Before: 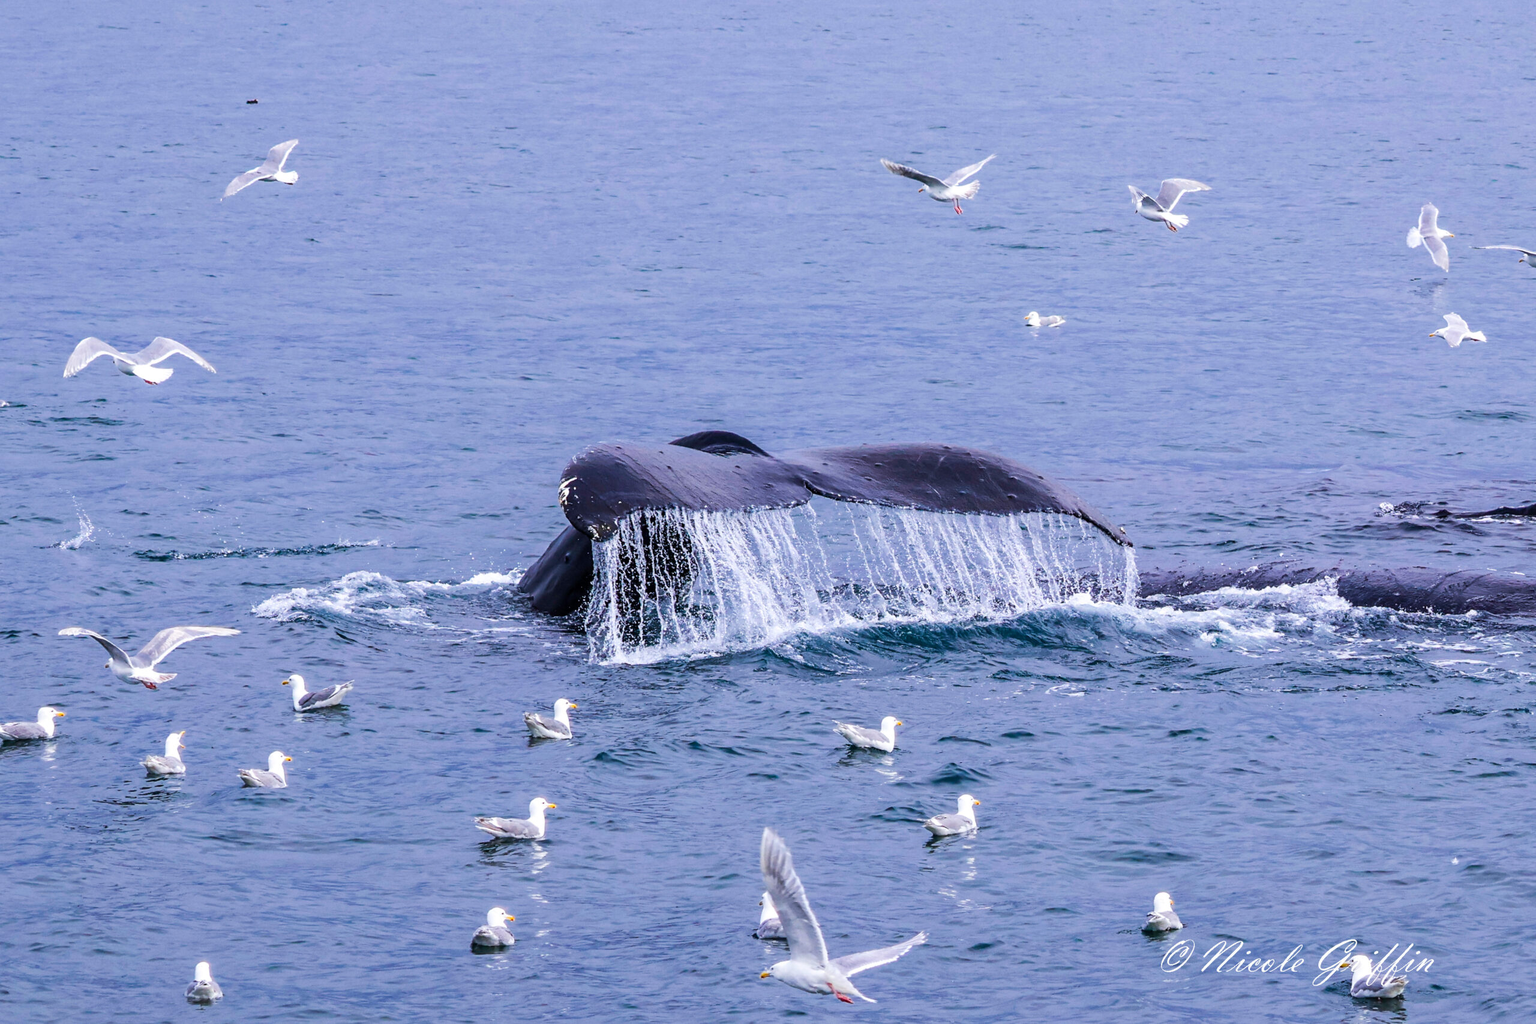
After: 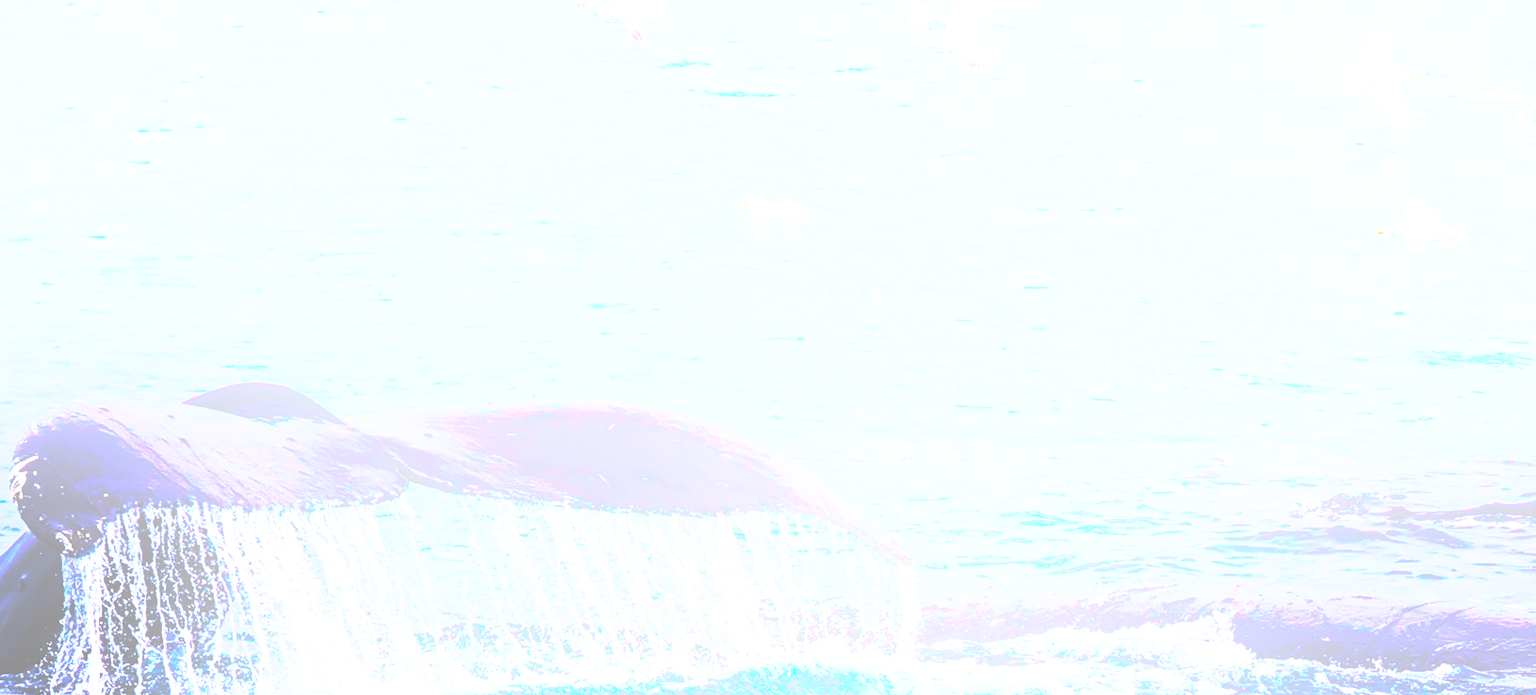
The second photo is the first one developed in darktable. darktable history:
crop: left 36.005%, top 18.293%, right 0.31%, bottom 38.444%
base curve: curves: ch0 [(0, 0.015) (0.085, 0.116) (0.134, 0.298) (0.19, 0.545) (0.296, 0.764) (0.599, 0.982) (1, 1)], preserve colors none
bloom: size 38%, threshold 95%, strength 30%
